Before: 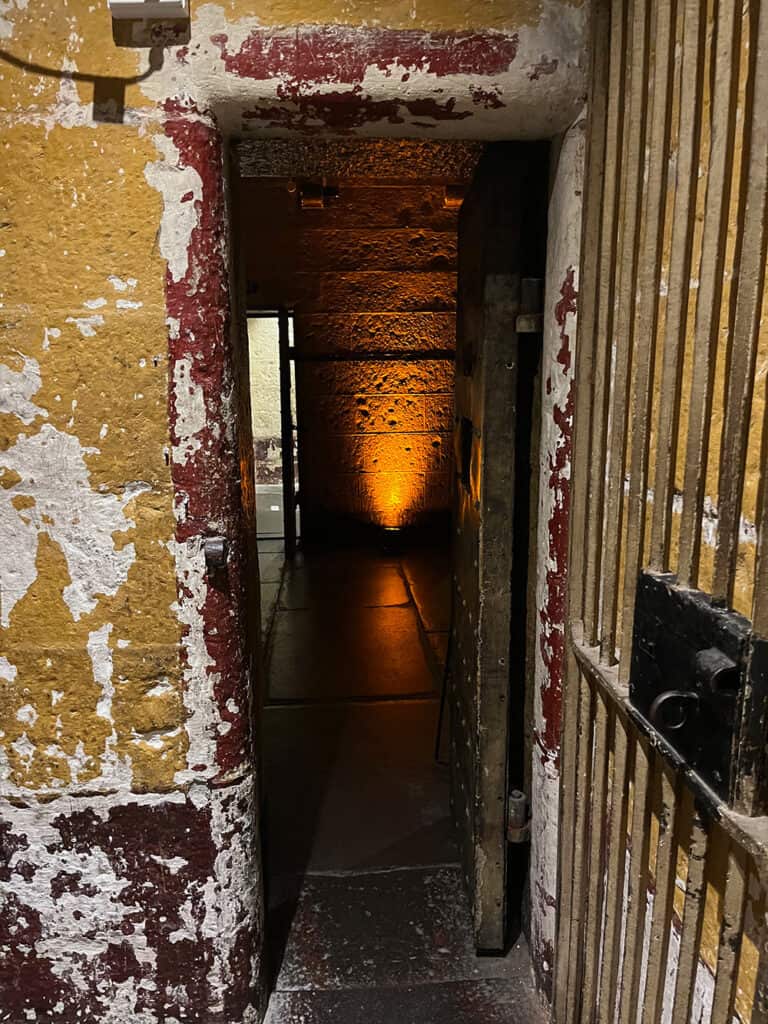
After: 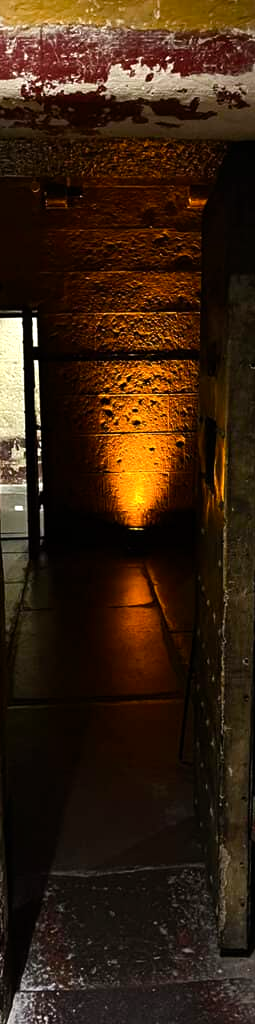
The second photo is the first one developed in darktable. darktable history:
crop: left 33.36%, right 33.36%
color balance rgb: shadows lift › luminance -20%, power › hue 72.24°, highlights gain › luminance 15%, global offset › hue 171.6°, perceptual saturation grading › highlights -15%, perceptual saturation grading › shadows 25%, global vibrance 35%, contrast 10%
